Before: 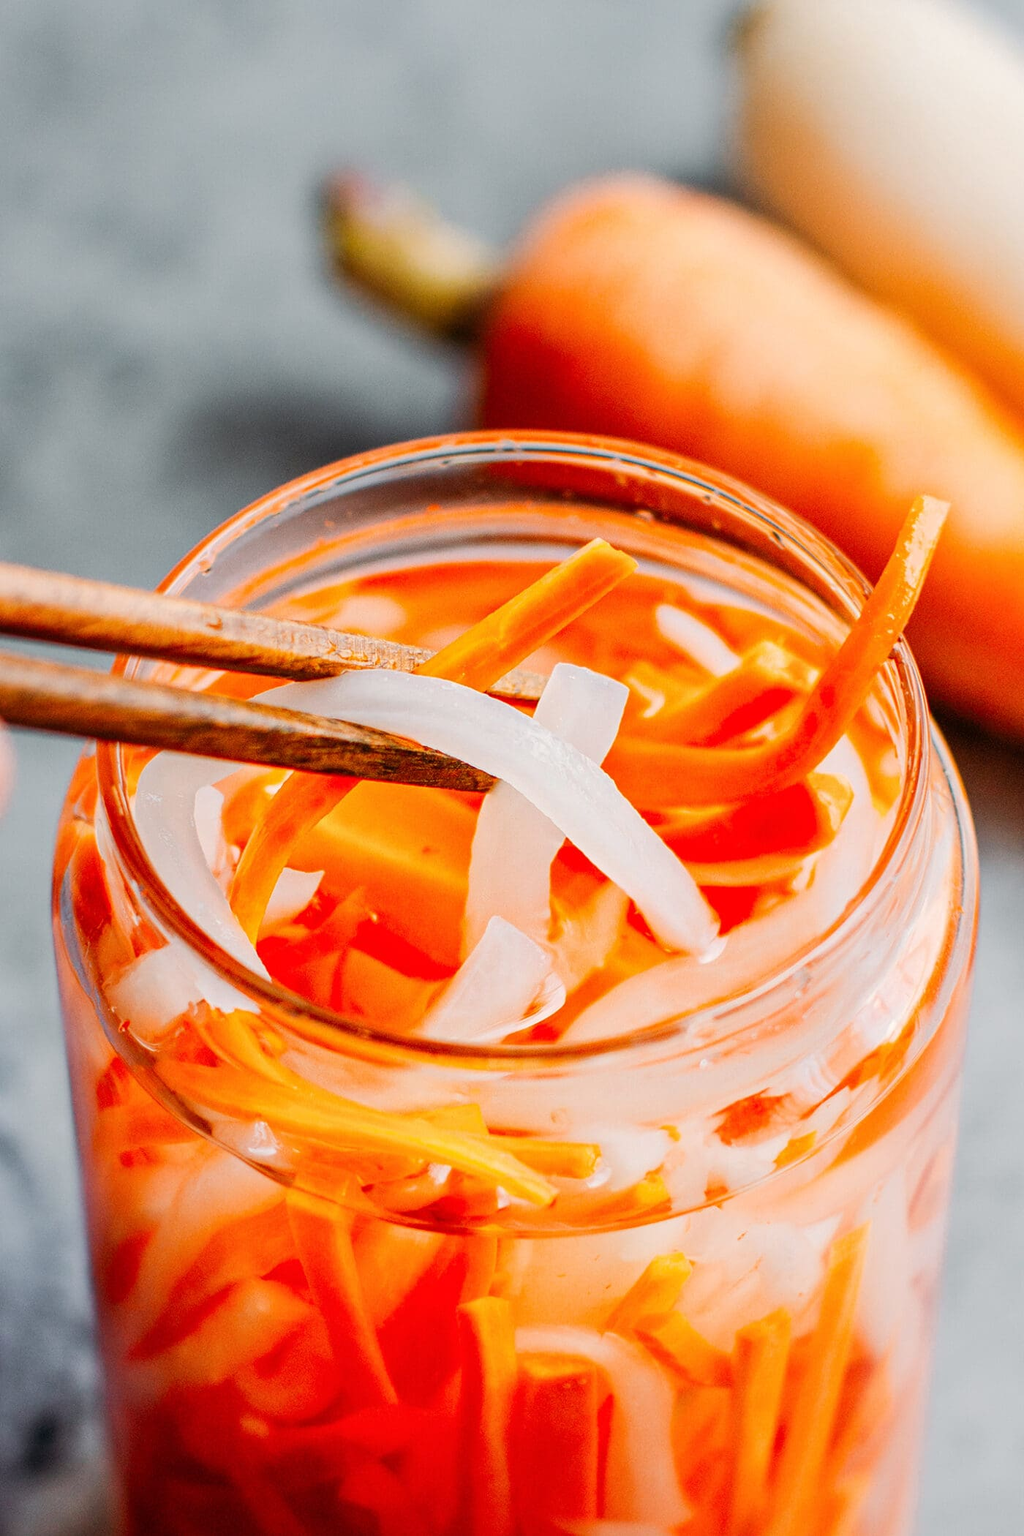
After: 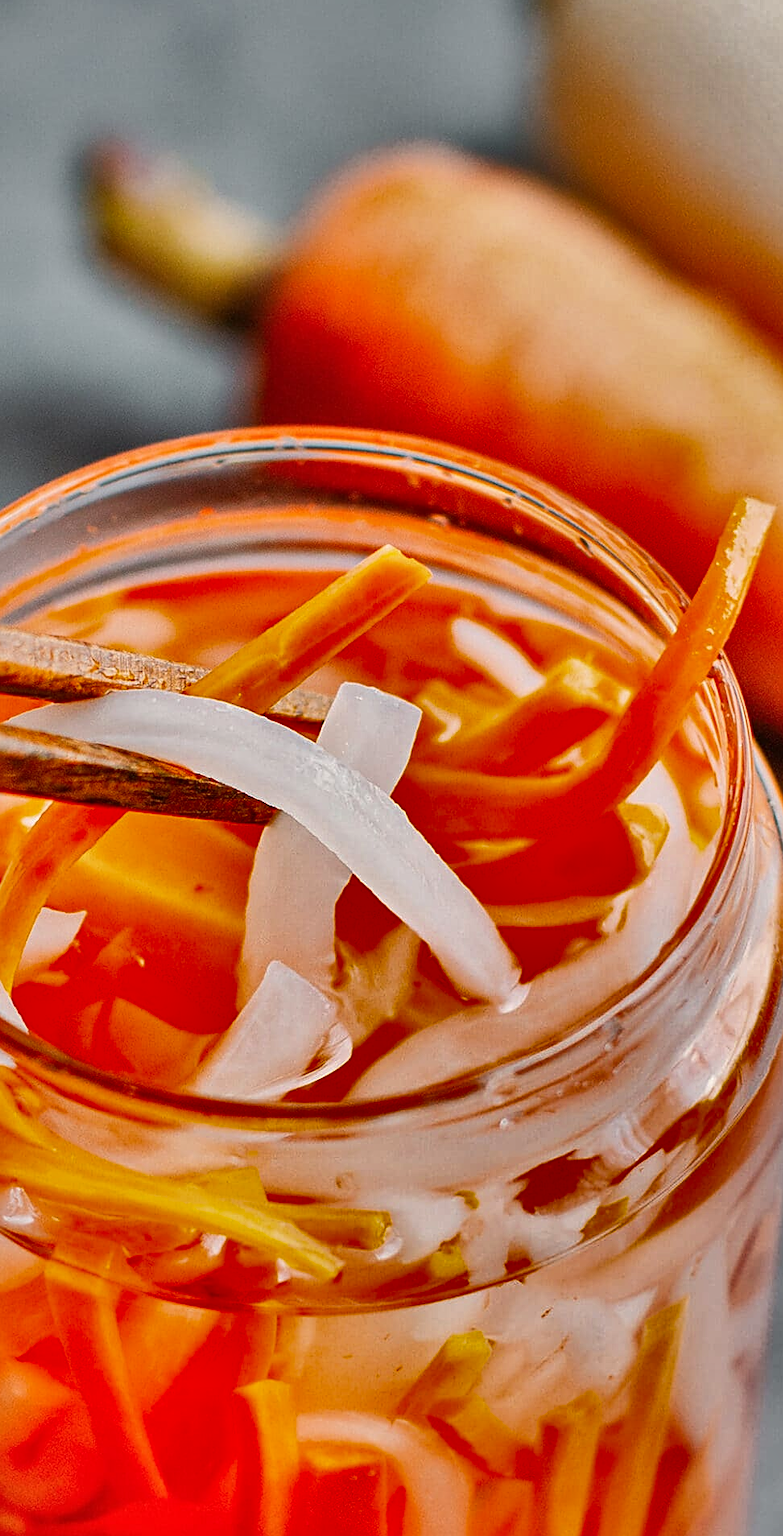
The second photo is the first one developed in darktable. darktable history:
shadows and highlights: shadows 19.13, highlights -83.41, soften with gaussian
crop and rotate: left 24.034%, top 2.838%, right 6.406%, bottom 6.299%
sharpen: on, module defaults
